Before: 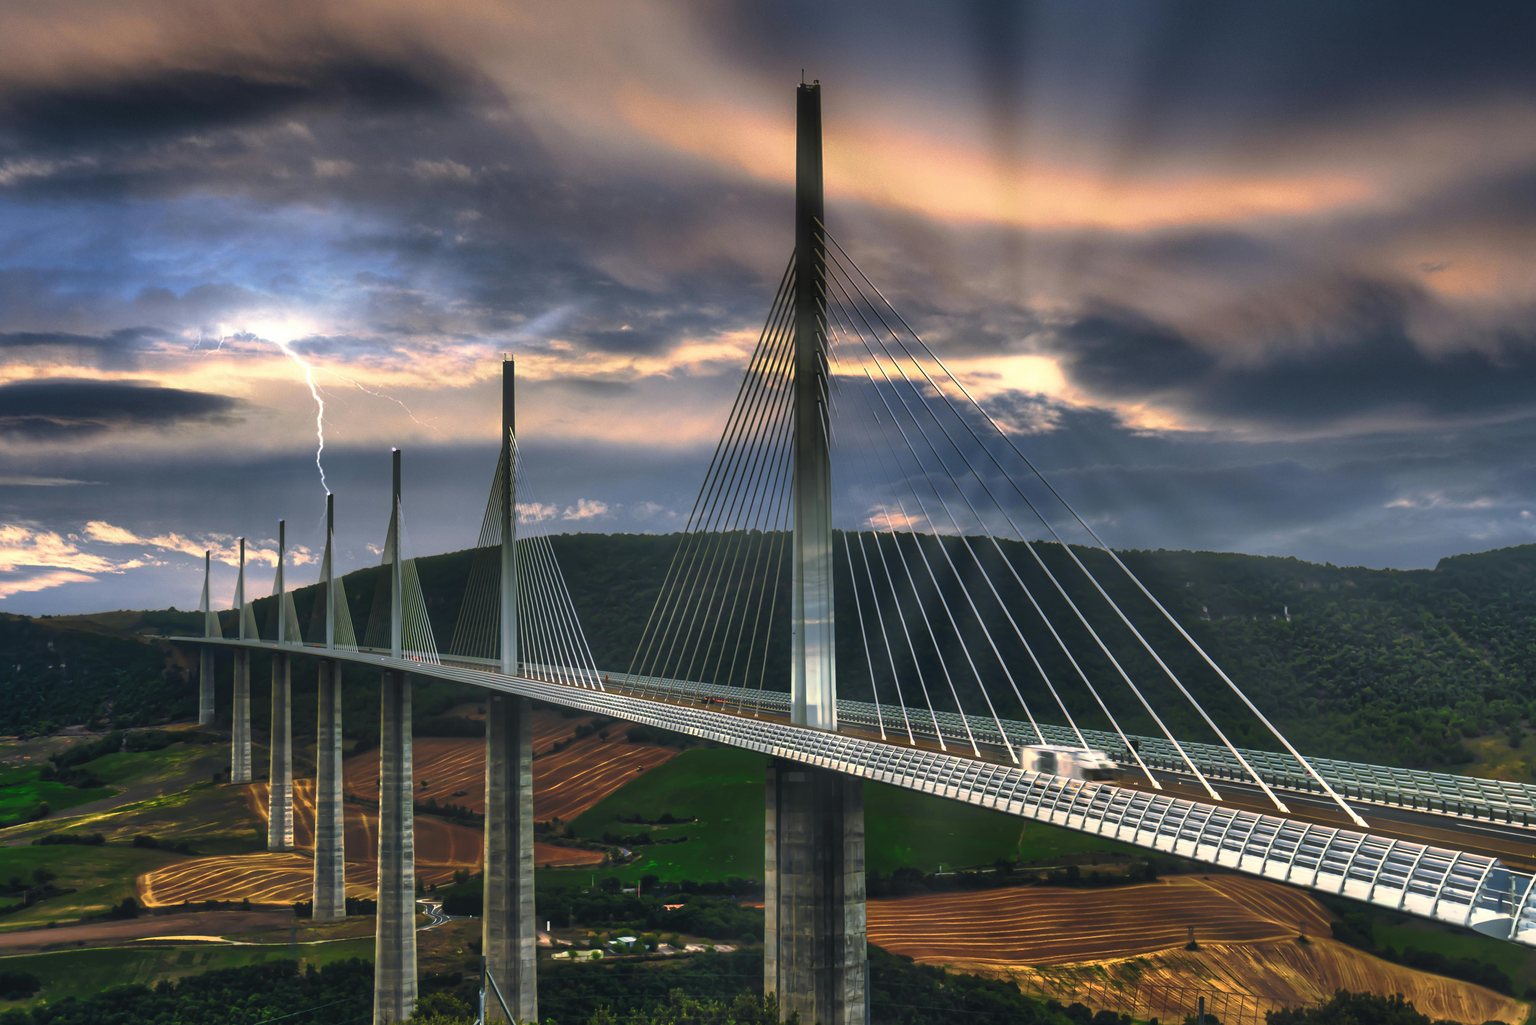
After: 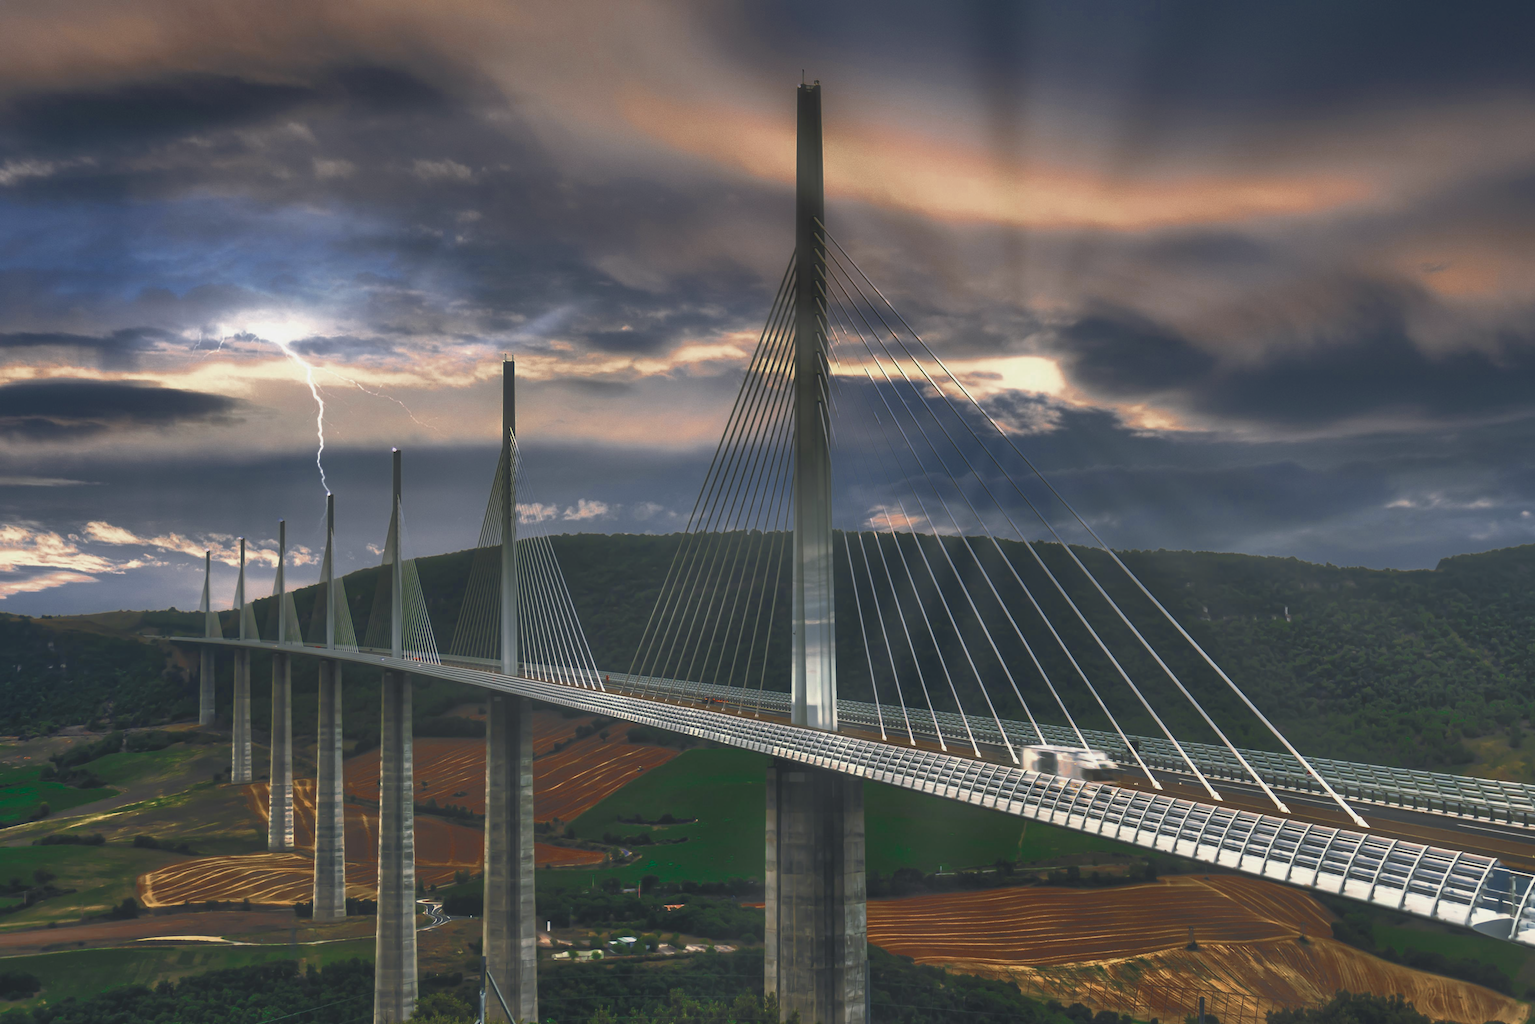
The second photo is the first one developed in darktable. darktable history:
rgb curve: curves: ch0 [(0, 0) (0.072, 0.166) (0.217, 0.293) (0.414, 0.42) (1, 1)], compensate middle gray true, preserve colors basic power
color zones: curves: ch0 [(0, 0.5) (0.125, 0.4) (0.25, 0.5) (0.375, 0.4) (0.5, 0.4) (0.625, 0.35) (0.75, 0.35) (0.875, 0.5)]; ch1 [(0, 0.35) (0.125, 0.45) (0.25, 0.35) (0.375, 0.35) (0.5, 0.35) (0.625, 0.35) (0.75, 0.45) (0.875, 0.35)]; ch2 [(0, 0.6) (0.125, 0.5) (0.25, 0.5) (0.375, 0.6) (0.5, 0.6) (0.625, 0.5) (0.75, 0.5) (0.875, 0.5)]
contrast brightness saturation: contrast -0.08, brightness -0.04, saturation -0.11
